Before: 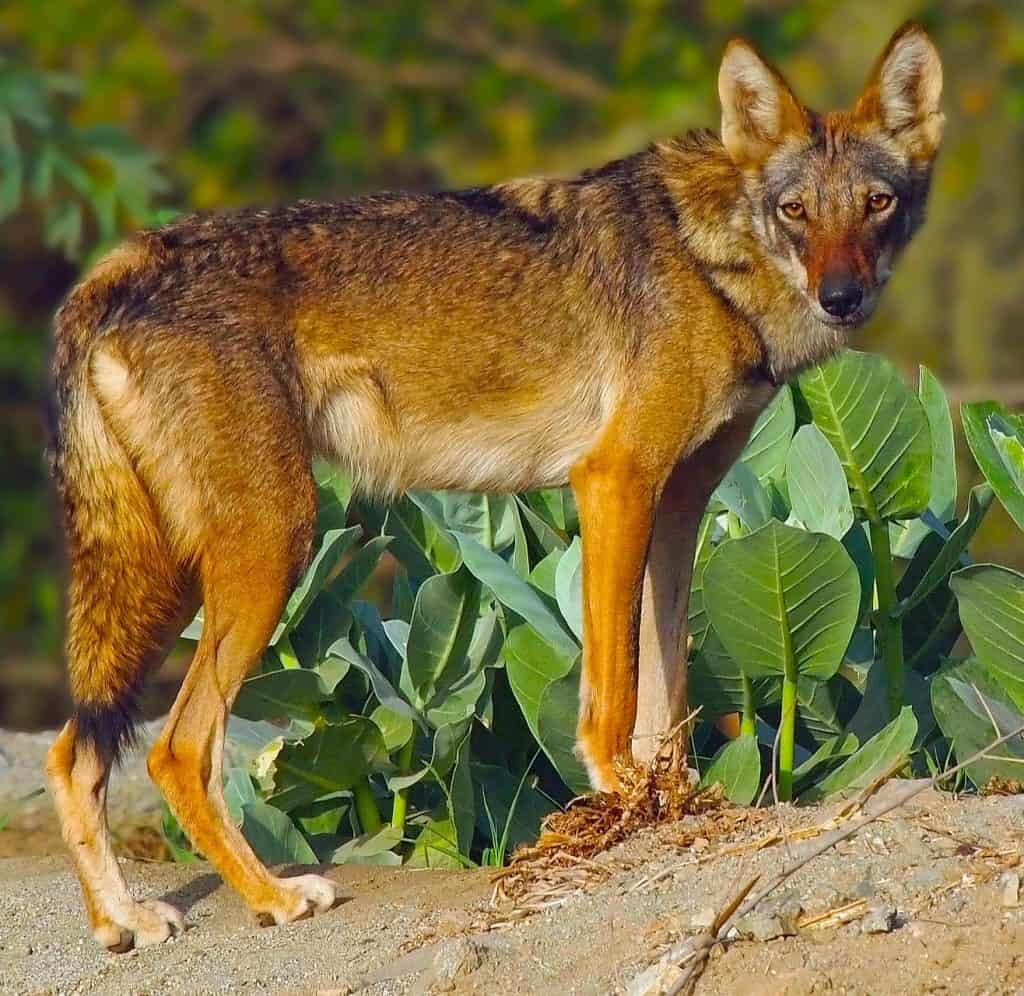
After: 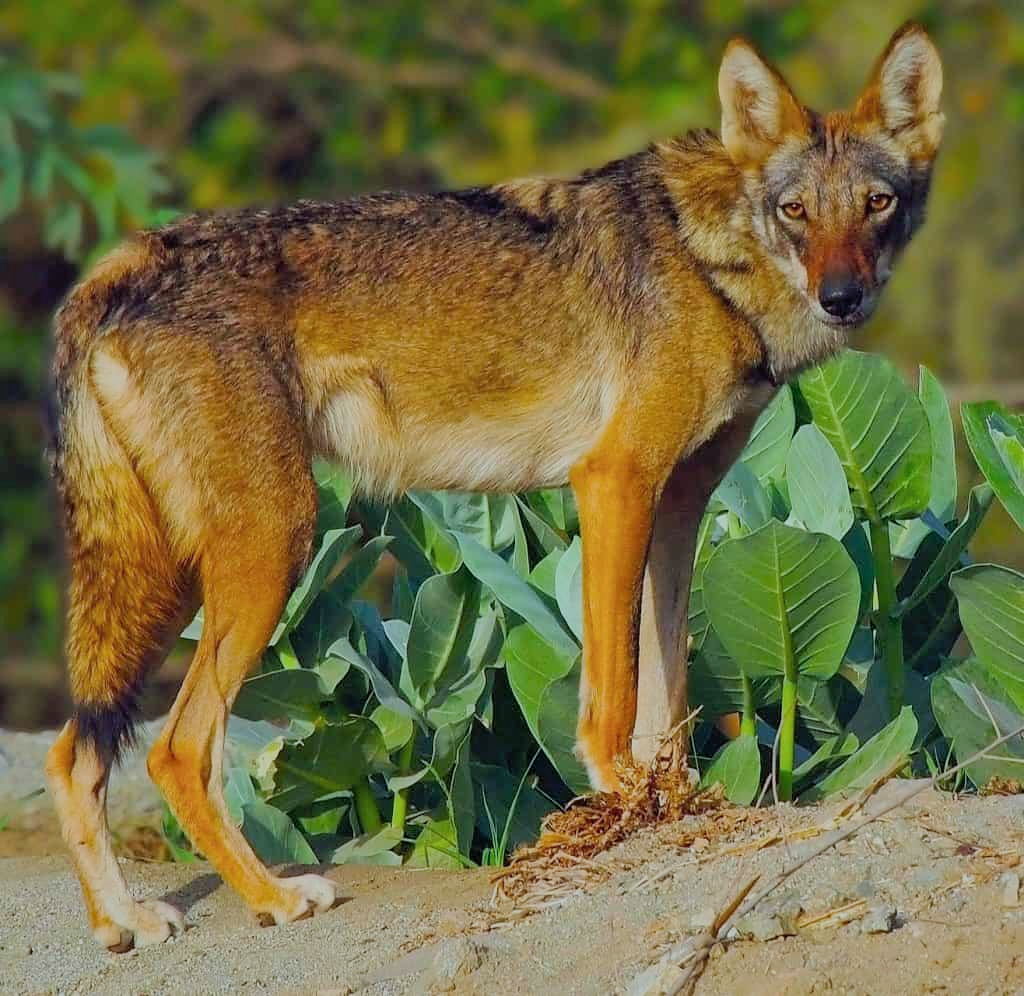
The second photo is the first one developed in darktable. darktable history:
tone equalizer: on, module defaults
color calibration: illuminant Planckian (black body), adaptation linear Bradford (ICC v4), x 0.364, y 0.367, temperature 4417.56 K, saturation algorithm version 1 (2020)
shadows and highlights: on, module defaults
filmic rgb: black relative exposure -7.65 EV, white relative exposure 4.56 EV, hardness 3.61
